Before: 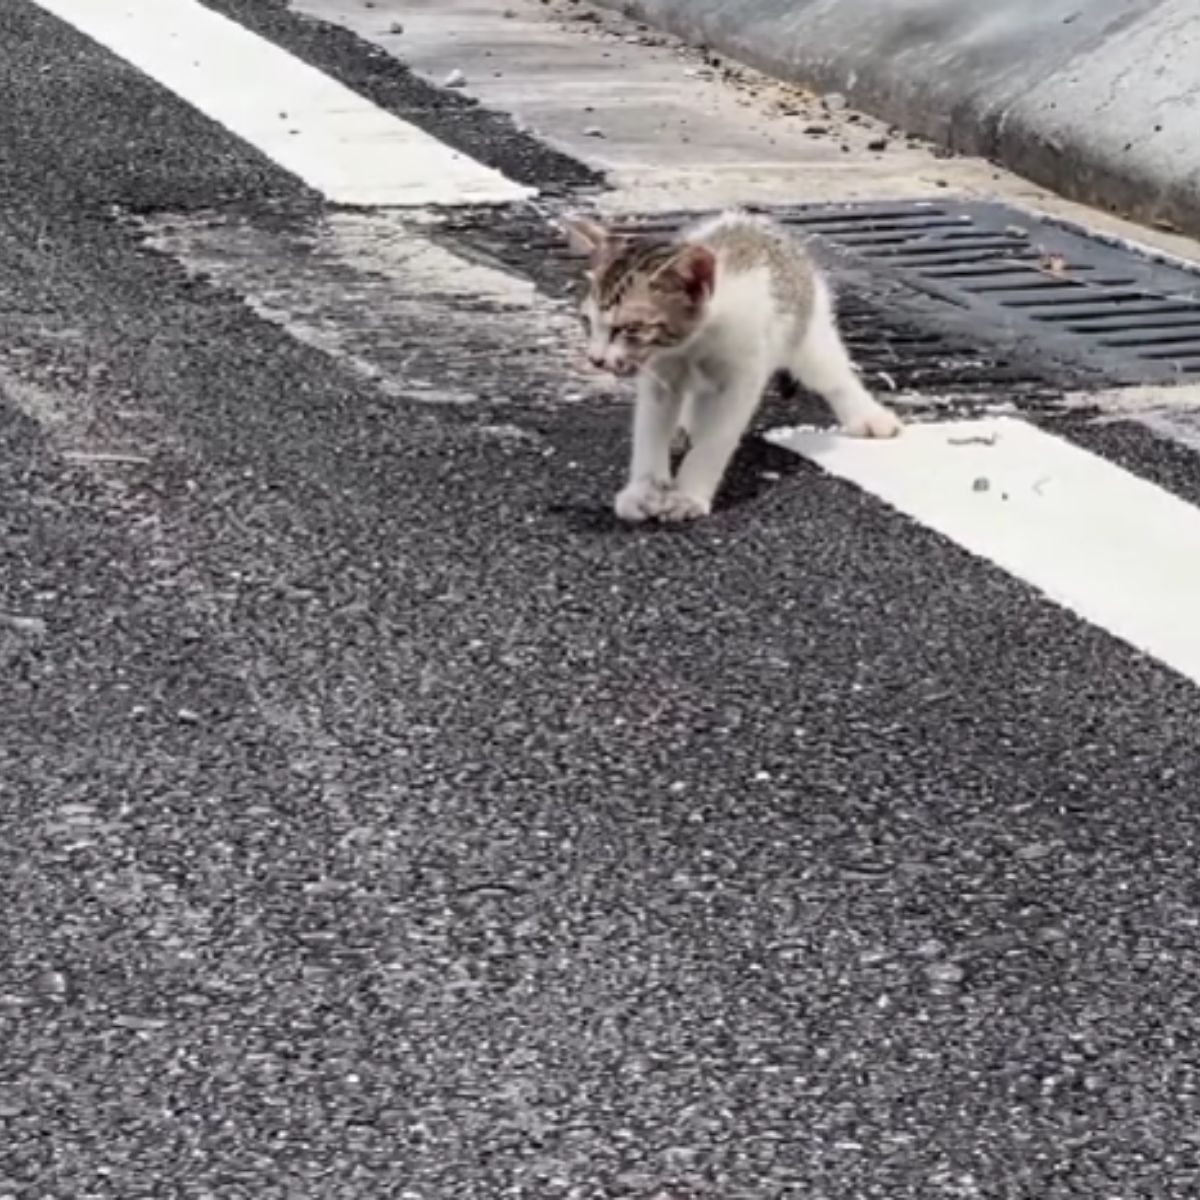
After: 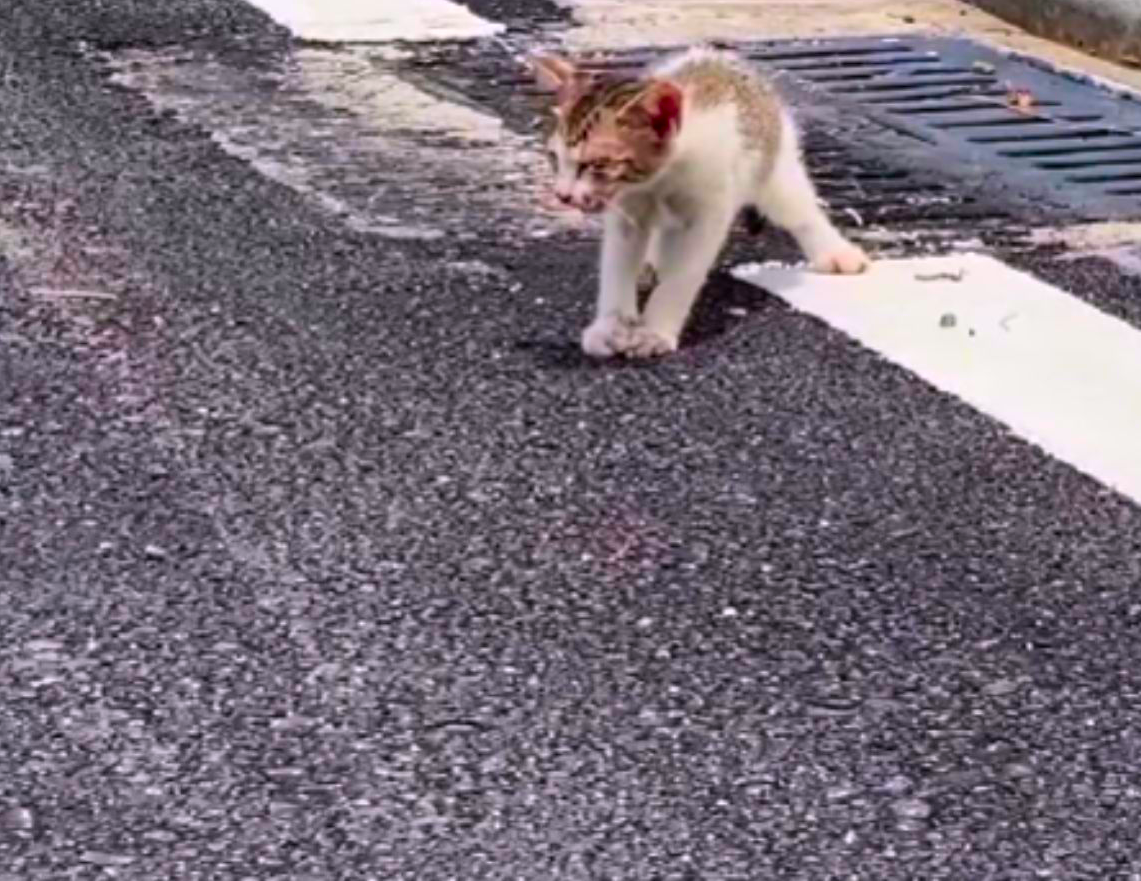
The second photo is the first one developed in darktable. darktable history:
color correction: highlights a* 1.57, highlights b* -1.63, saturation 2.44
crop and rotate: left 2.794%, top 13.691%, right 2.095%, bottom 12.824%
